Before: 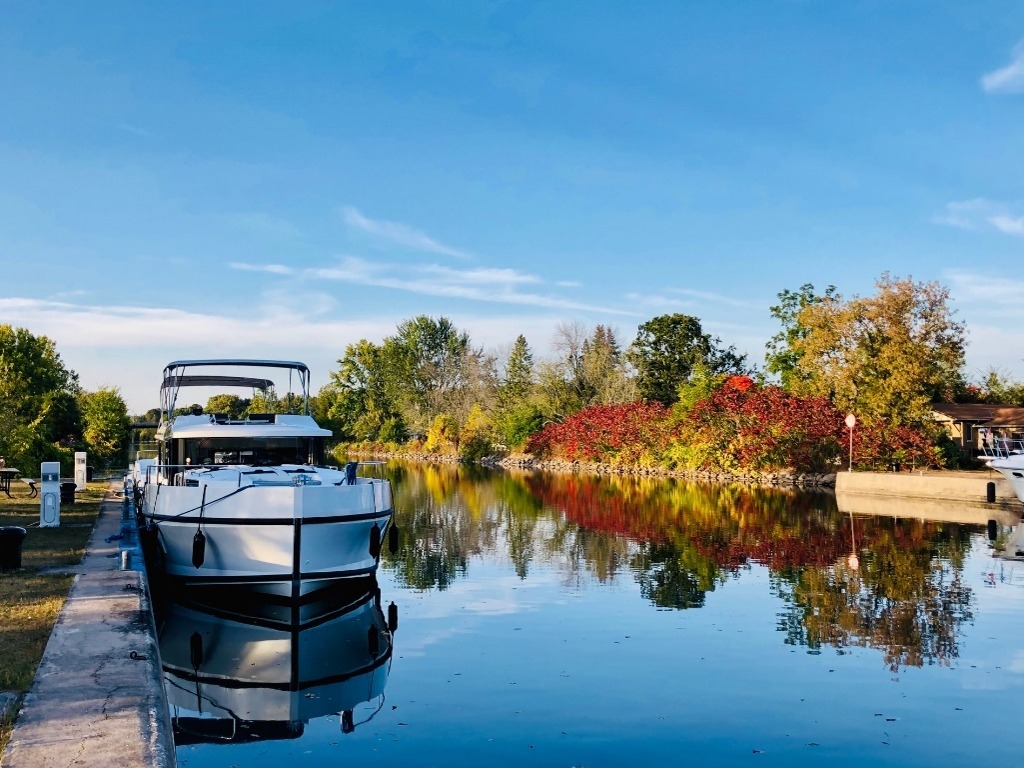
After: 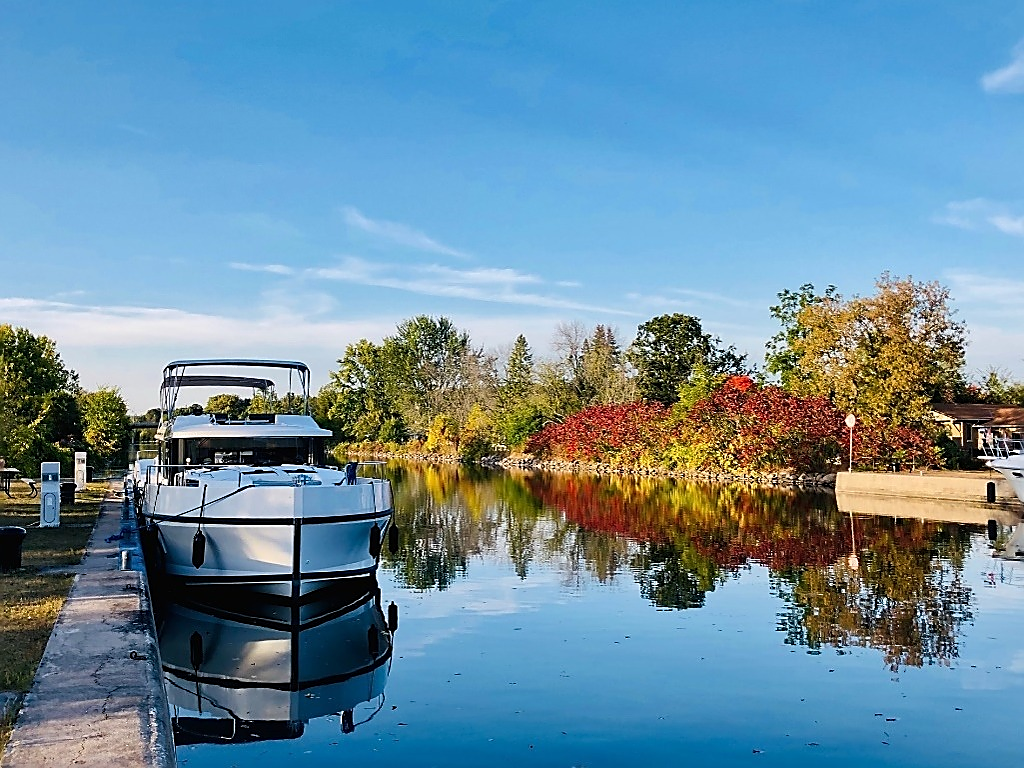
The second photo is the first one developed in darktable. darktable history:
sharpen: radius 1.376, amount 1.233, threshold 0.646
shadows and highlights: radius 333.48, shadows 63.7, highlights 5.16, compress 87.56%, soften with gaussian
